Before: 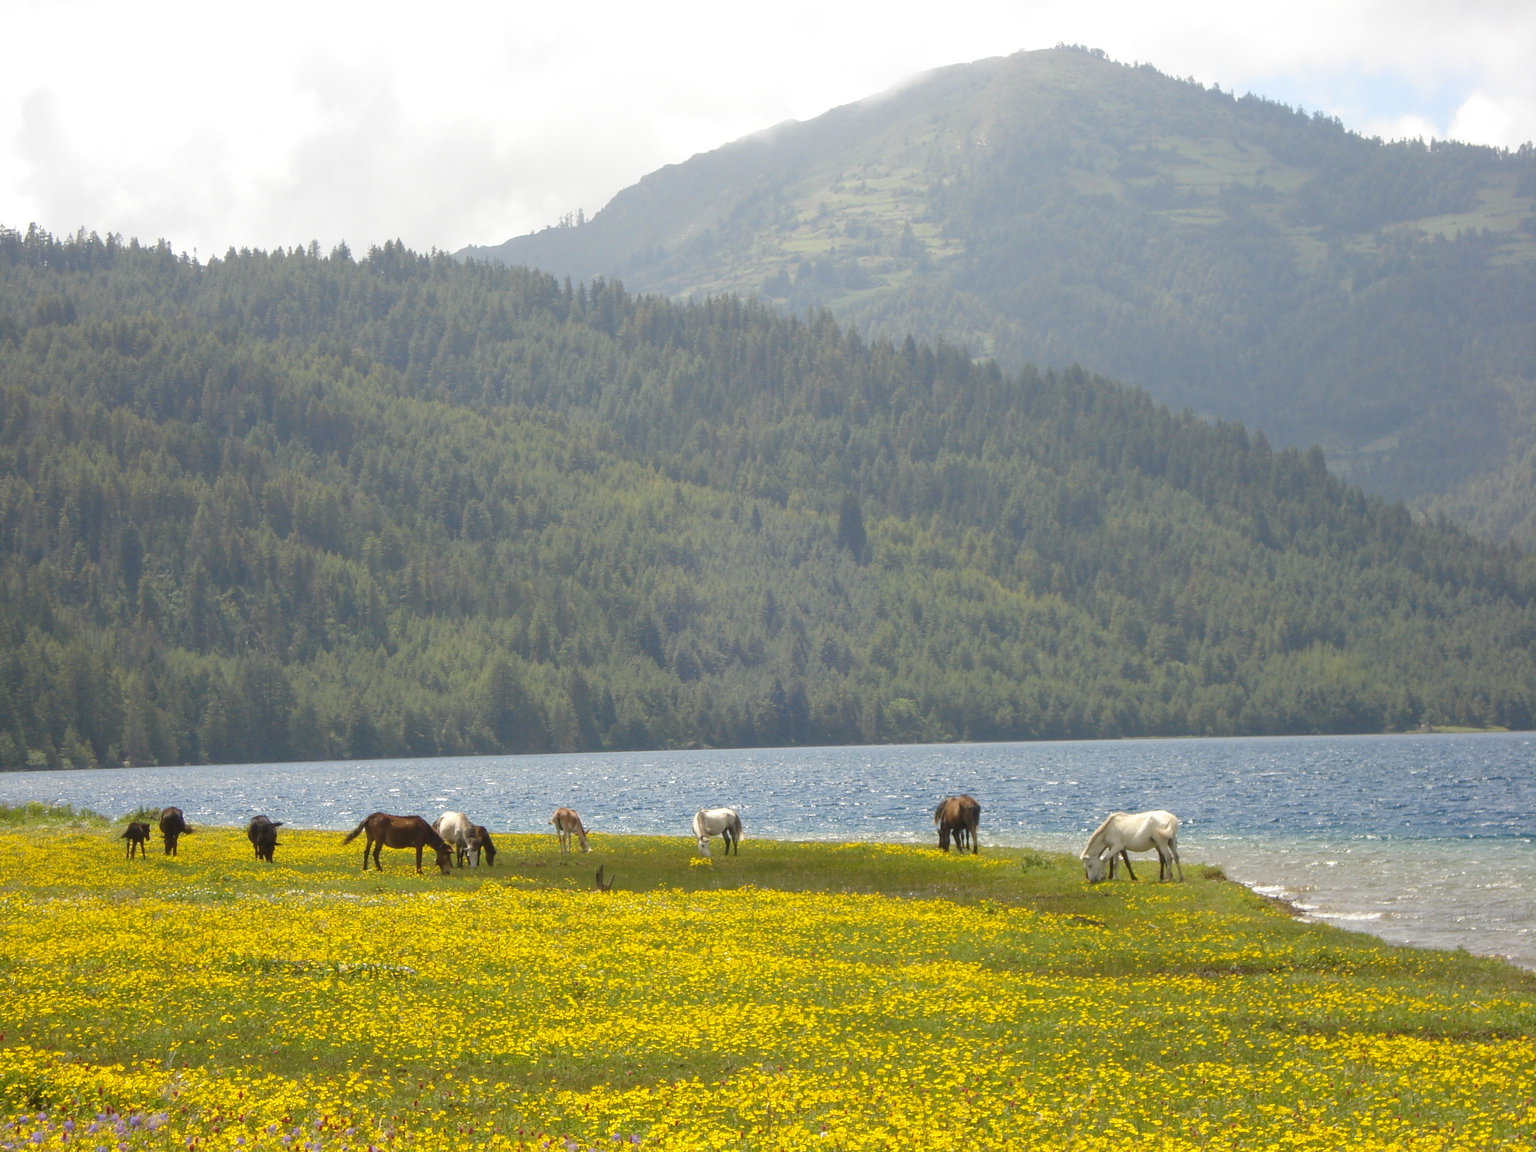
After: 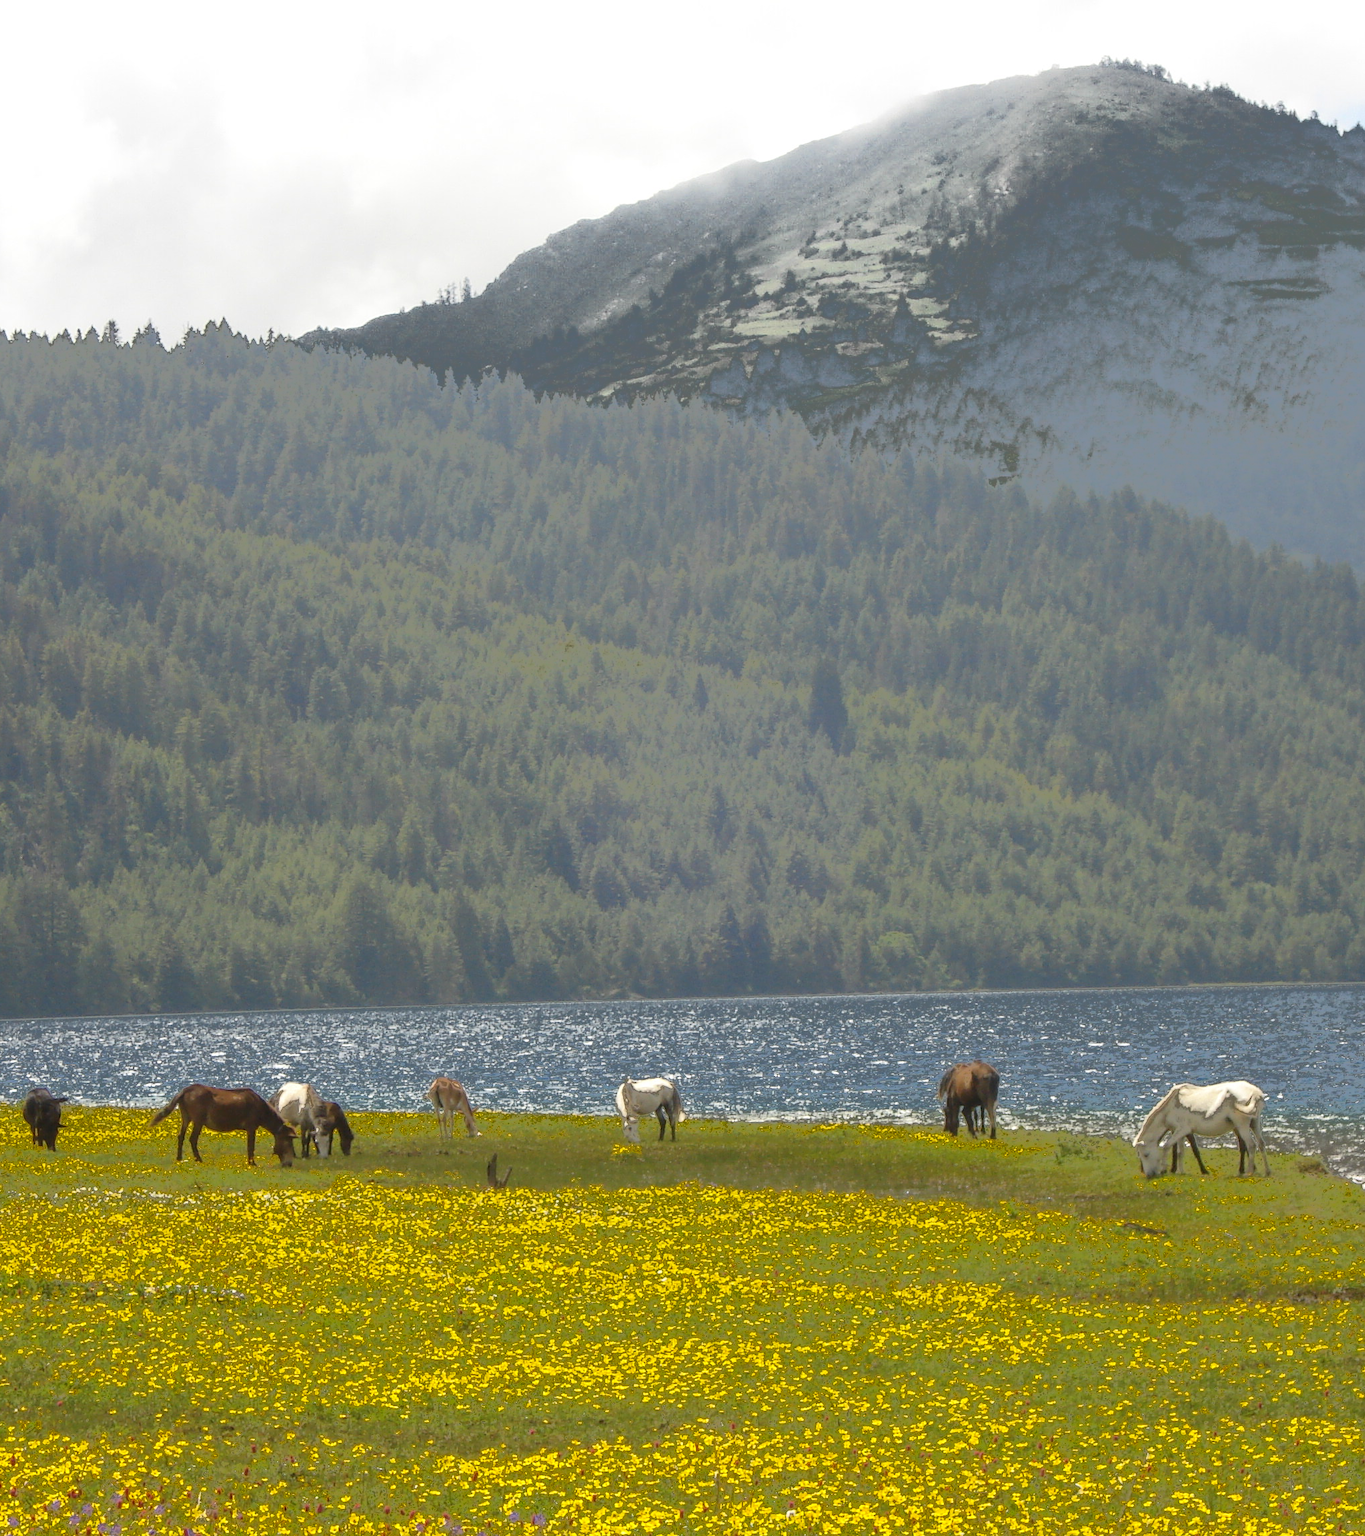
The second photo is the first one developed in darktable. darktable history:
crop and rotate: left 15.055%, right 18.278%
fill light: exposure -0.73 EV, center 0.69, width 2.2
